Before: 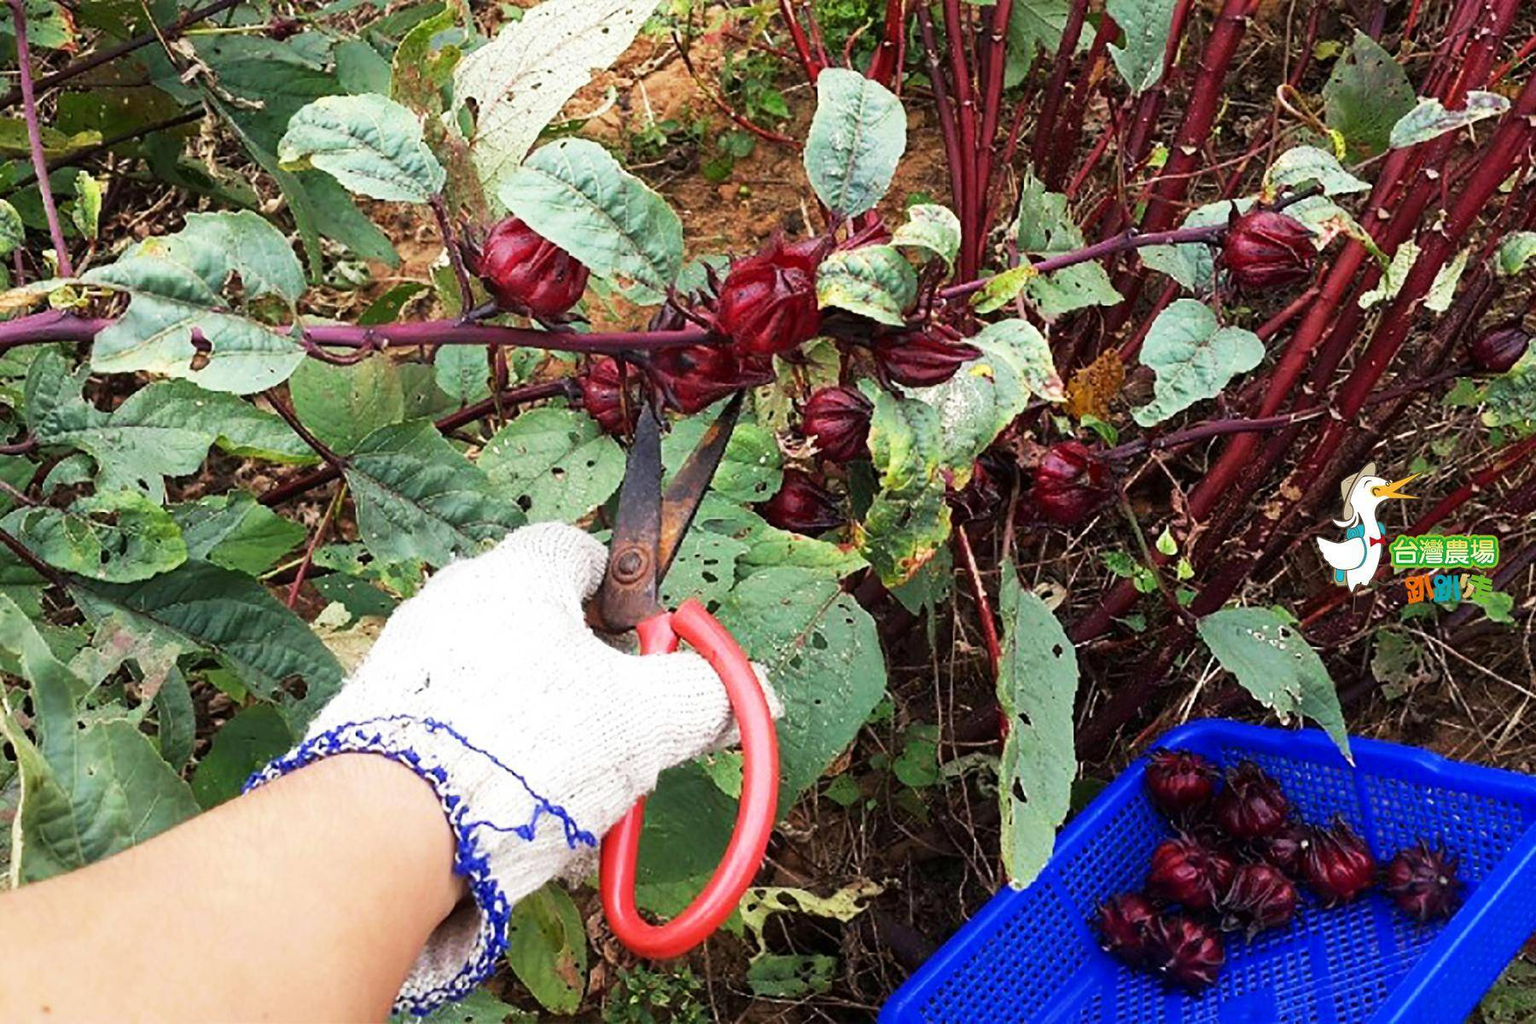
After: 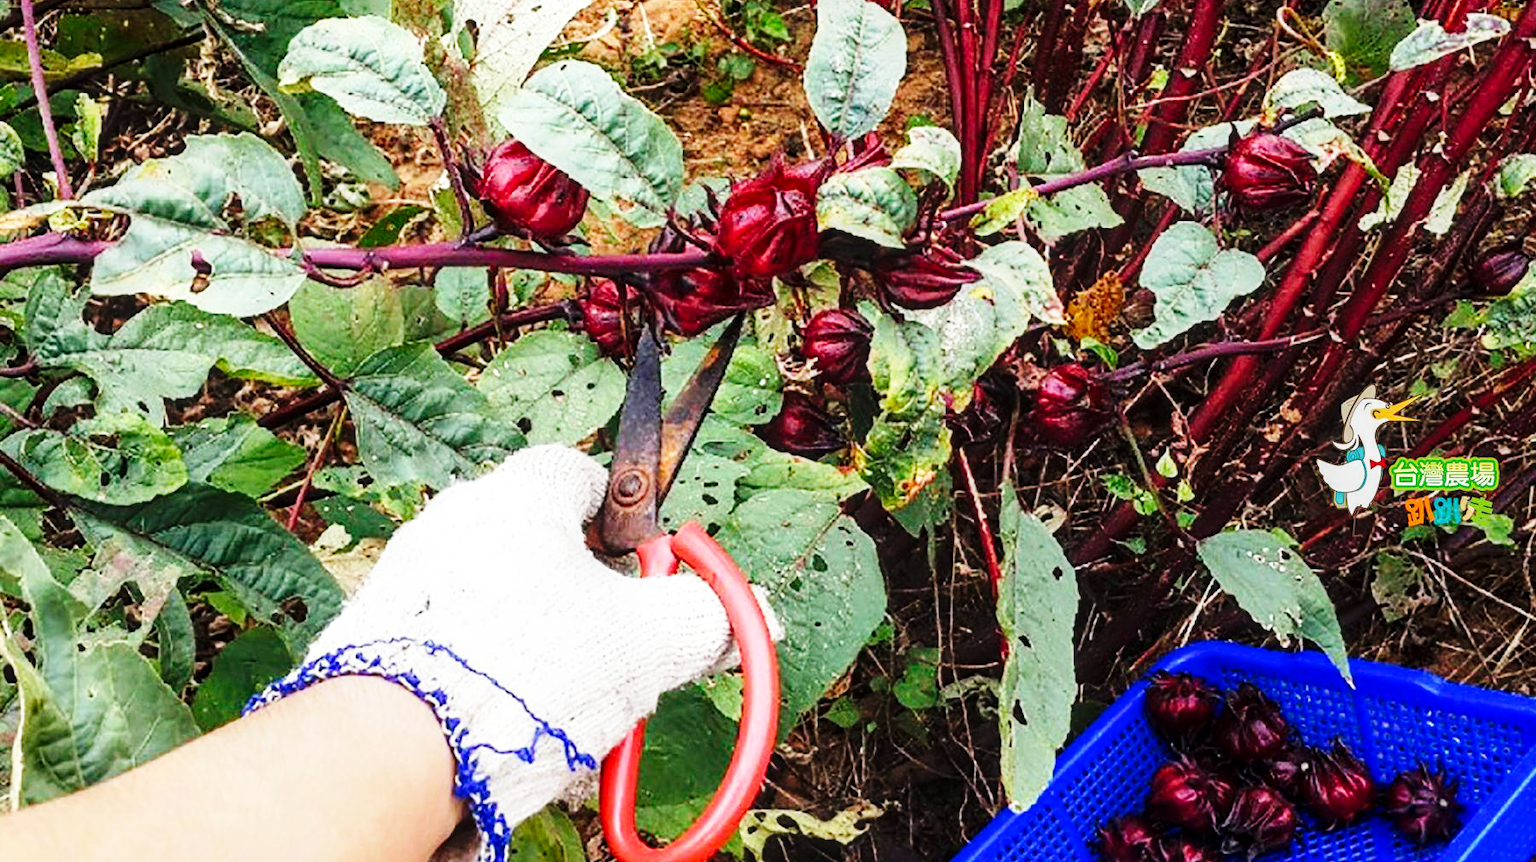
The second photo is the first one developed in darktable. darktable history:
crop: top 7.594%, bottom 8.131%
base curve: curves: ch0 [(0, 0) (0.036, 0.025) (0.121, 0.166) (0.206, 0.329) (0.605, 0.79) (1, 1)], preserve colors none
local contrast: on, module defaults
color calibration: illuminant same as pipeline (D50), adaptation XYZ, x 0.345, y 0.359, temperature 5018.27 K
tone equalizer: mask exposure compensation -0.485 EV
